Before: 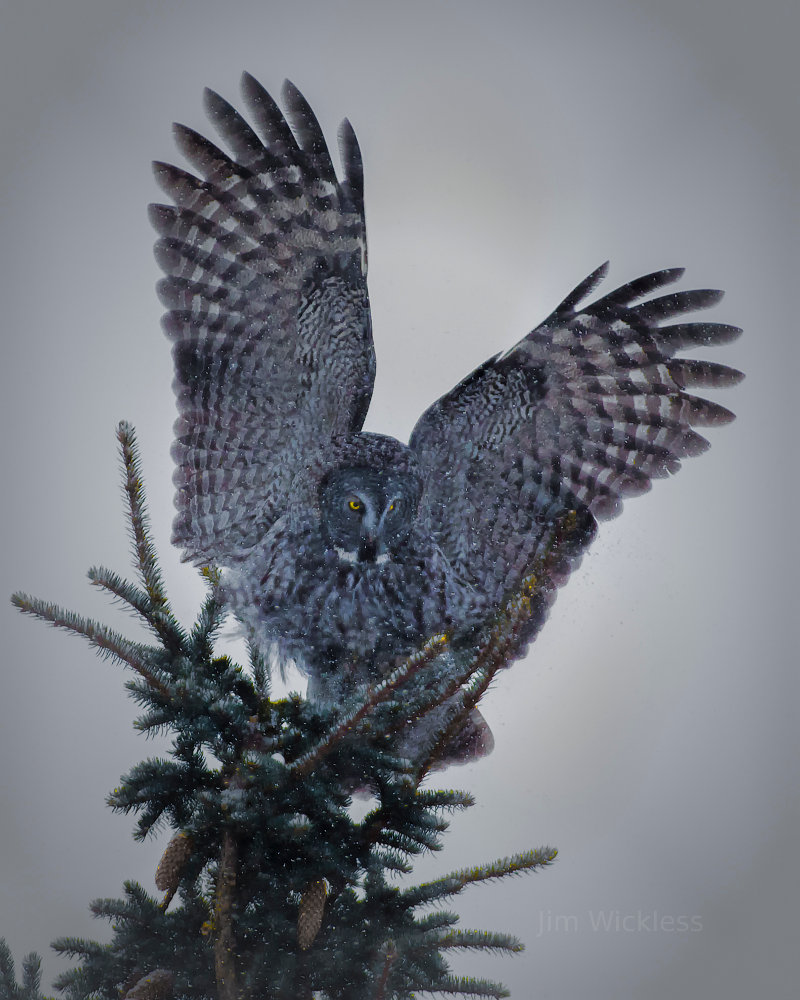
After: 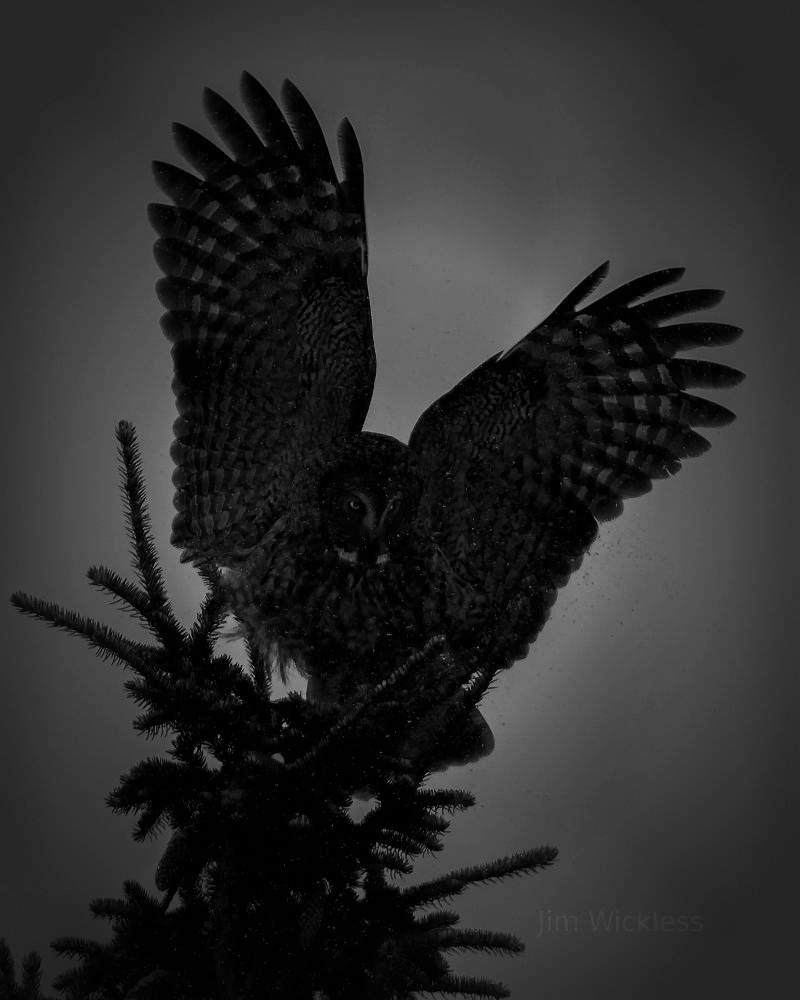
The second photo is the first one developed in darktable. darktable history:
exposure: compensate highlight preservation false
color balance rgb: perceptual saturation grading › global saturation 15.147%, global vibrance 20%
contrast brightness saturation: contrast 0.023, brightness -0.991, saturation -0.998
